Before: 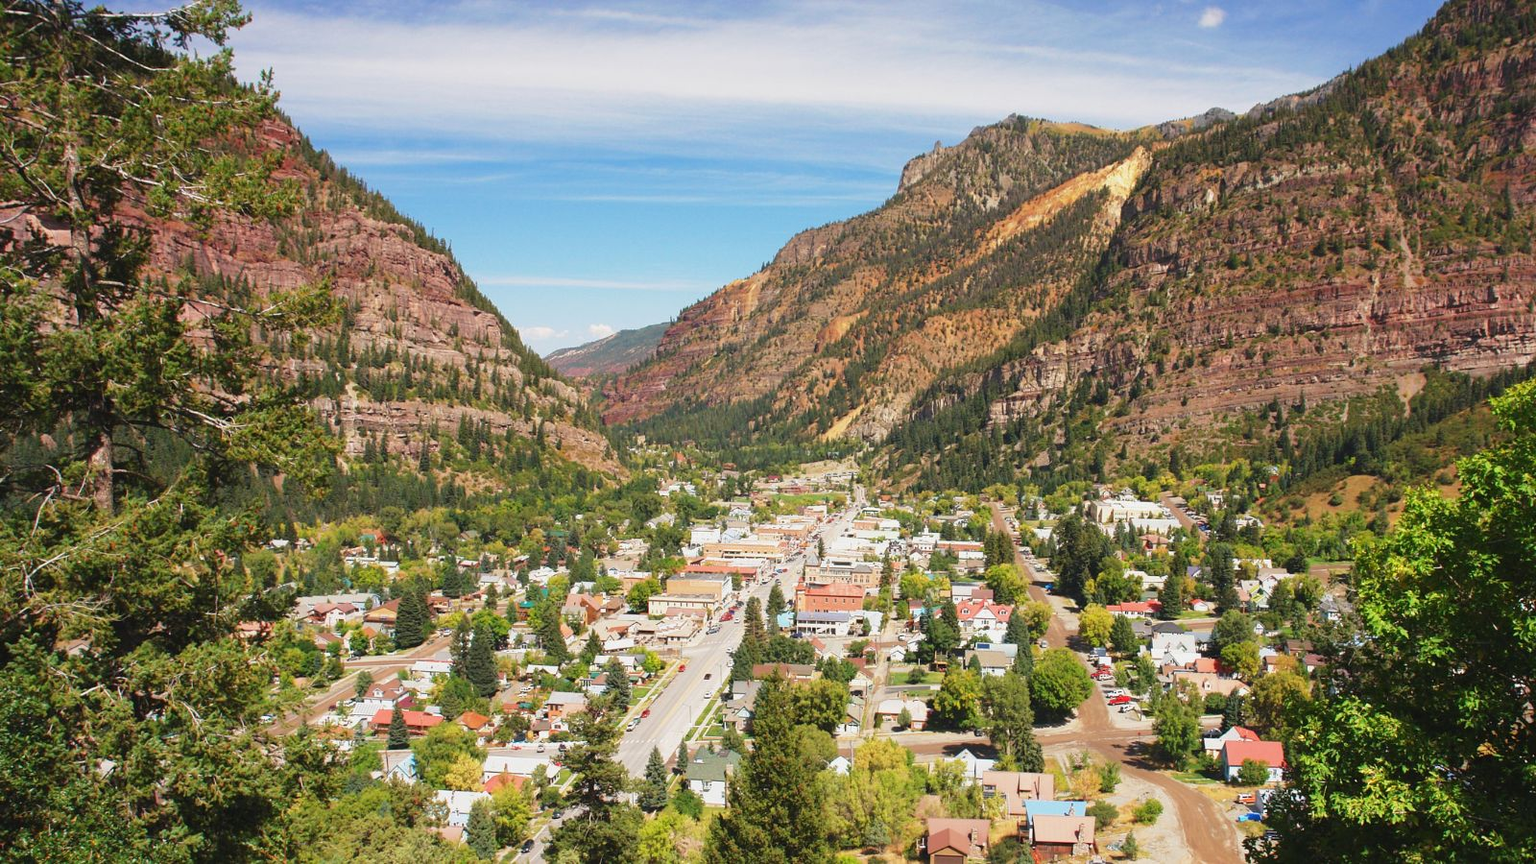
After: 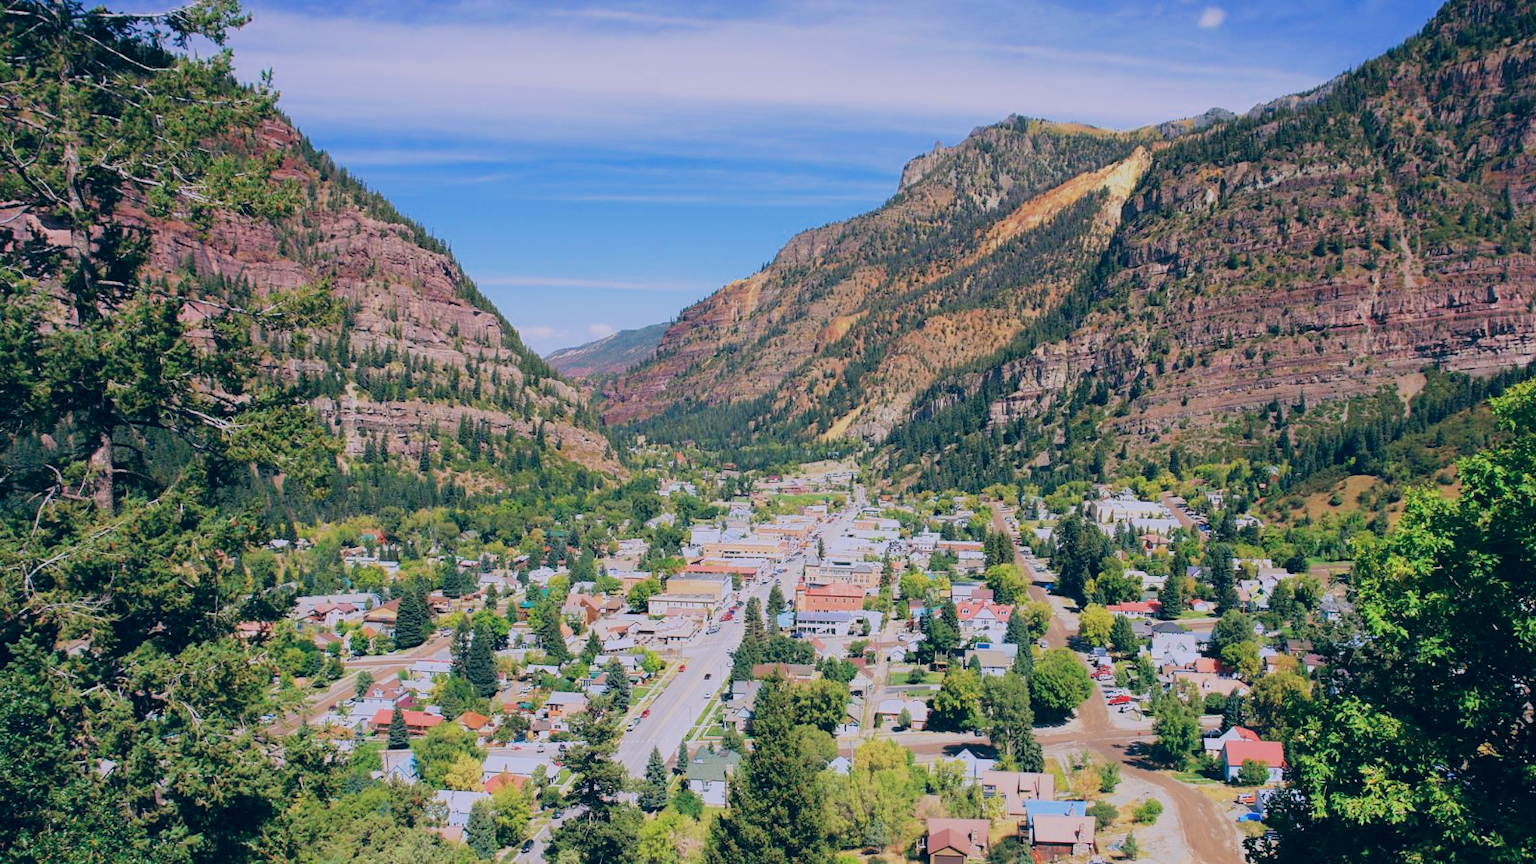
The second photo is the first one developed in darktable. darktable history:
color correction: highlights a* 10.35, highlights b* 14.78, shadows a* -9.85, shadows b* -14.82
color calibration: illuminant custom, x 0.391, y 0.392, temperature 3876.62 K
filmic rgb: black relative exposure -7.65 EV, white relative exposure 4.56 EV, hardness 3.61, color science v6 (2022)
